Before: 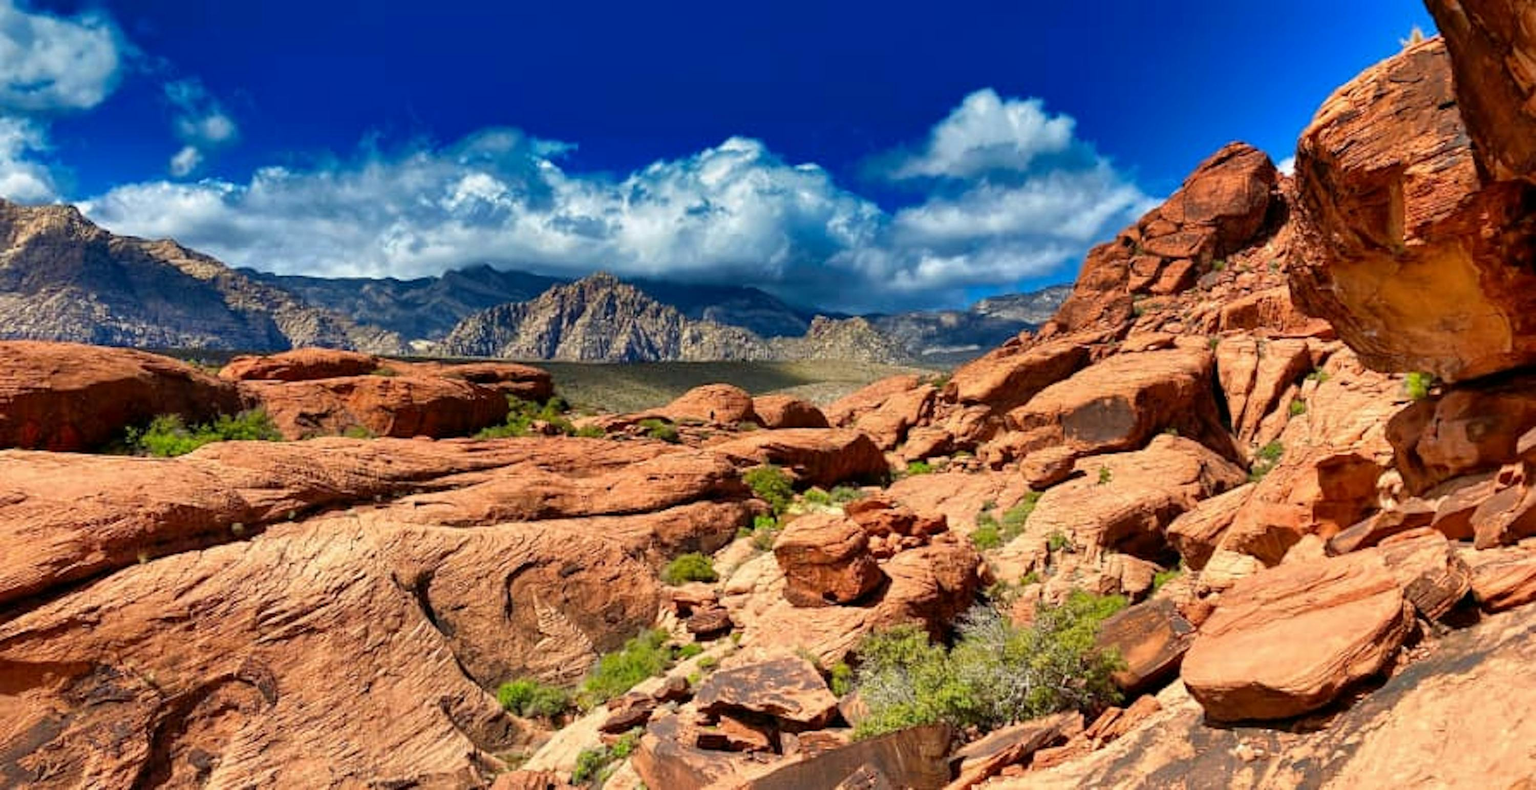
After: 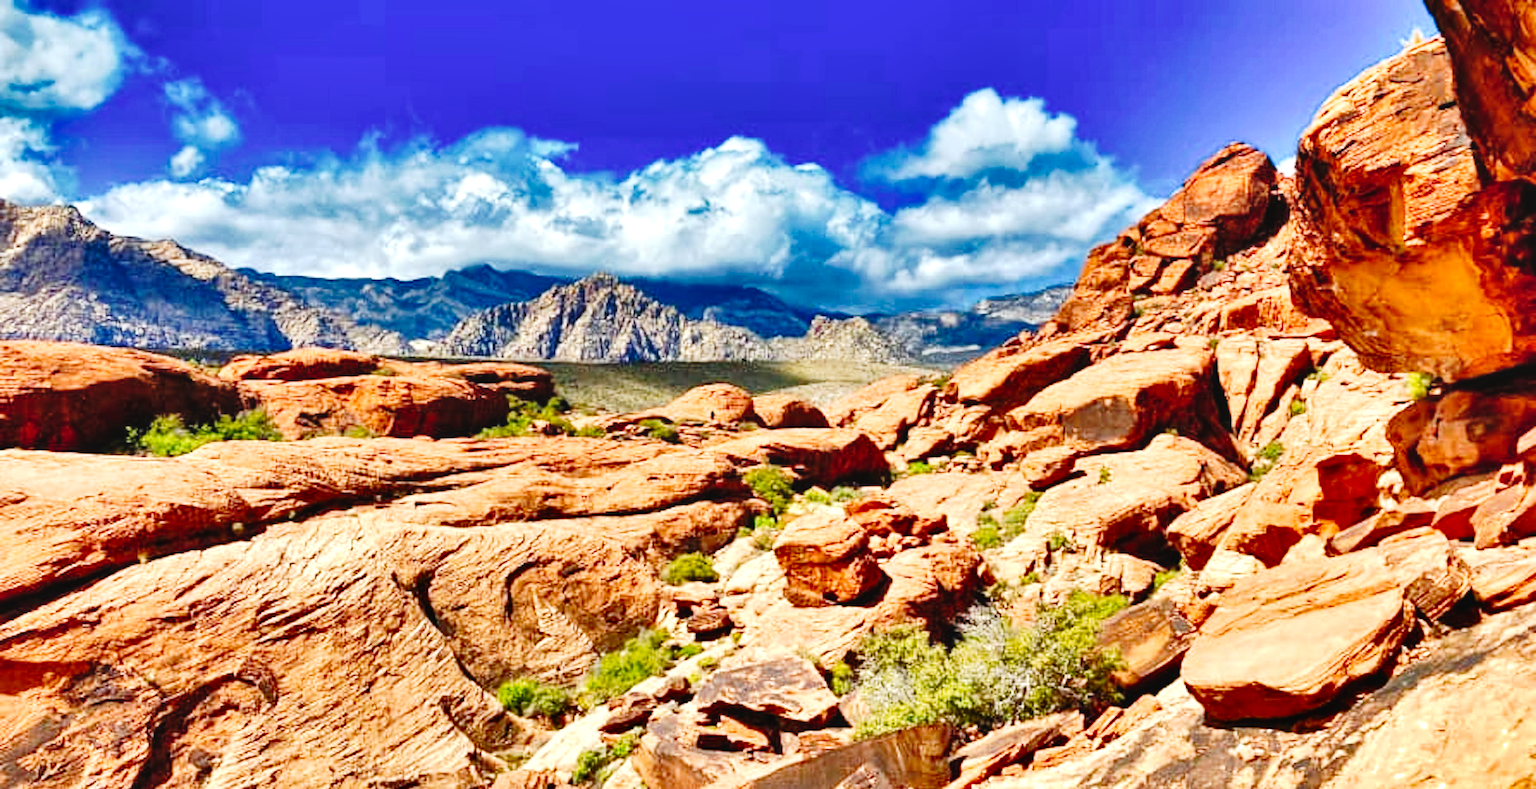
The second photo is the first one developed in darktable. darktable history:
exposure: exposure 1.093 EV, compensate highlight preservation false
contrast brightness saturation: contrast -0.094, saturation -0.097
shadows and highlights: radius 101.2, shadows 50.8, highlights -65.05, highlights color adjustment 89.05%, soften with gaussian
tone curve: curves: ch0 [(0, 0.022) (0.114, 0.088) (0.282, 0.316) (0.446, 0.511) (0.613, 0.693) (0.786, 0.843) (0.999, 0.949)]; ch1 [(0, 0) (0.395, 0.343) (0.463, 0.427) (0.486, 0.474) (0.503, 0.5) (0.535, 0.522) (0.555, 0.546) (0.594, 0.614) (0.755, 0.793) (1, 1)]; ch2 [(0, 0) (0.369, 0.388) (0.449, 0.431) (0.501, 0.5) (0.528, 0.517) (0.561, 0.59) (0.612, 0.646) (0.697, 0.721) (1, 1)], preserve colors none
base curve: curves: ch0 [(0, 0) (0.073, 0.04) (0.157, 0.139) (0.492, 0.492) (0.758, 0.758) (1, 1)], preserve colors none
local contrast: highlights 106%, shadows 97%, detail 120%, midtone range 0.2
